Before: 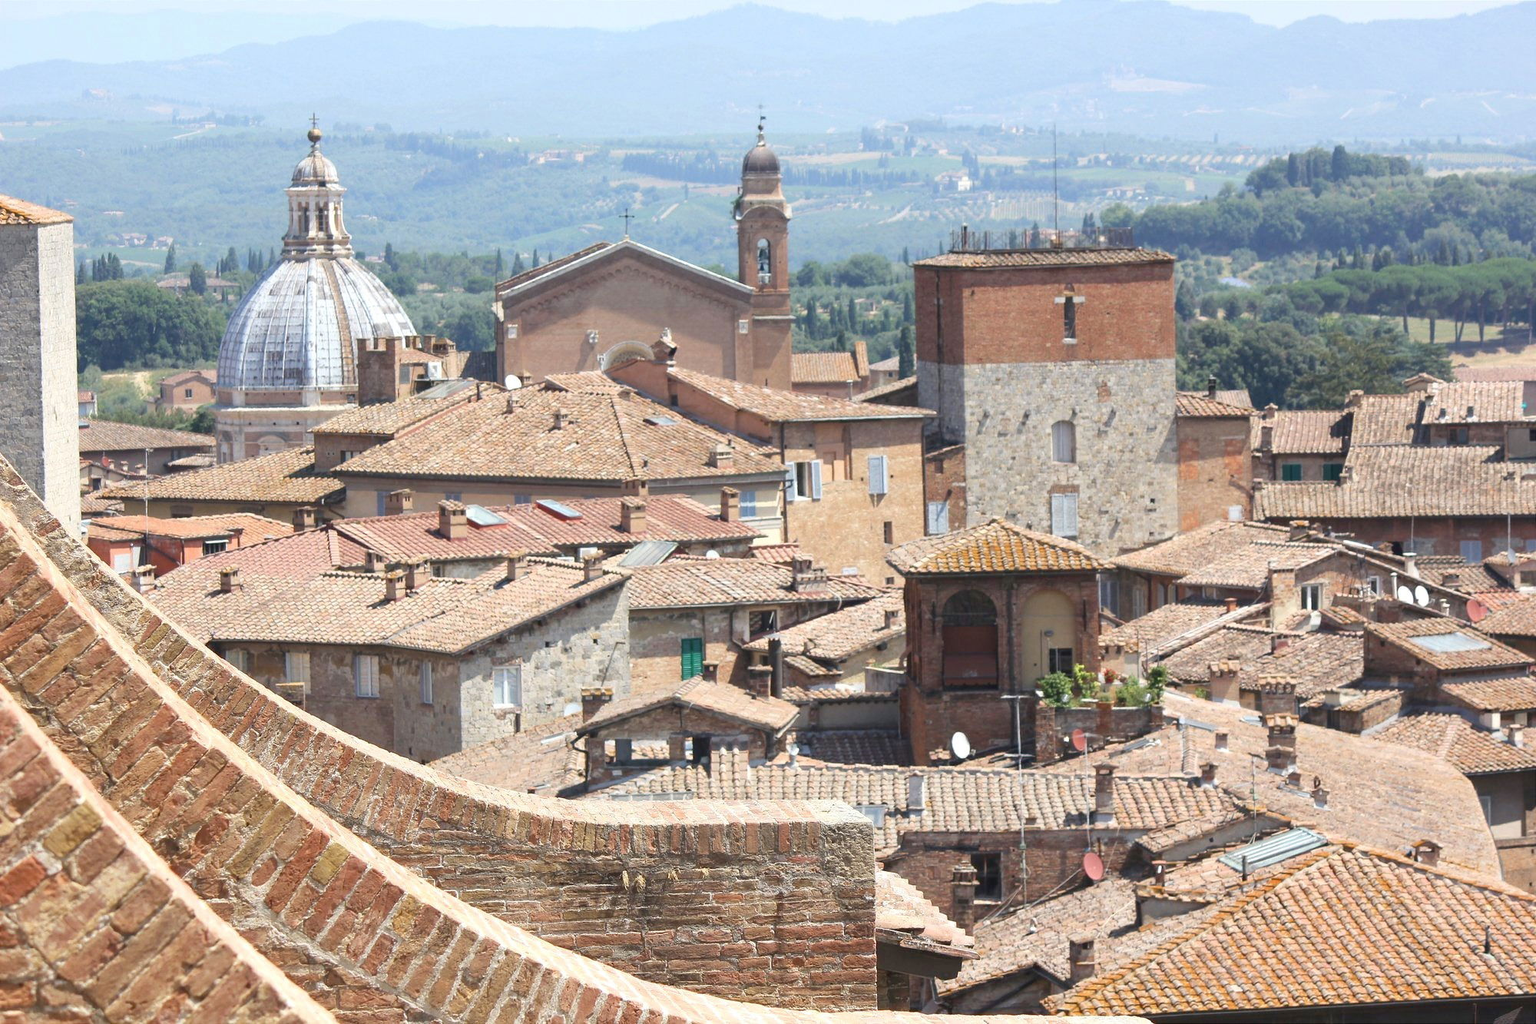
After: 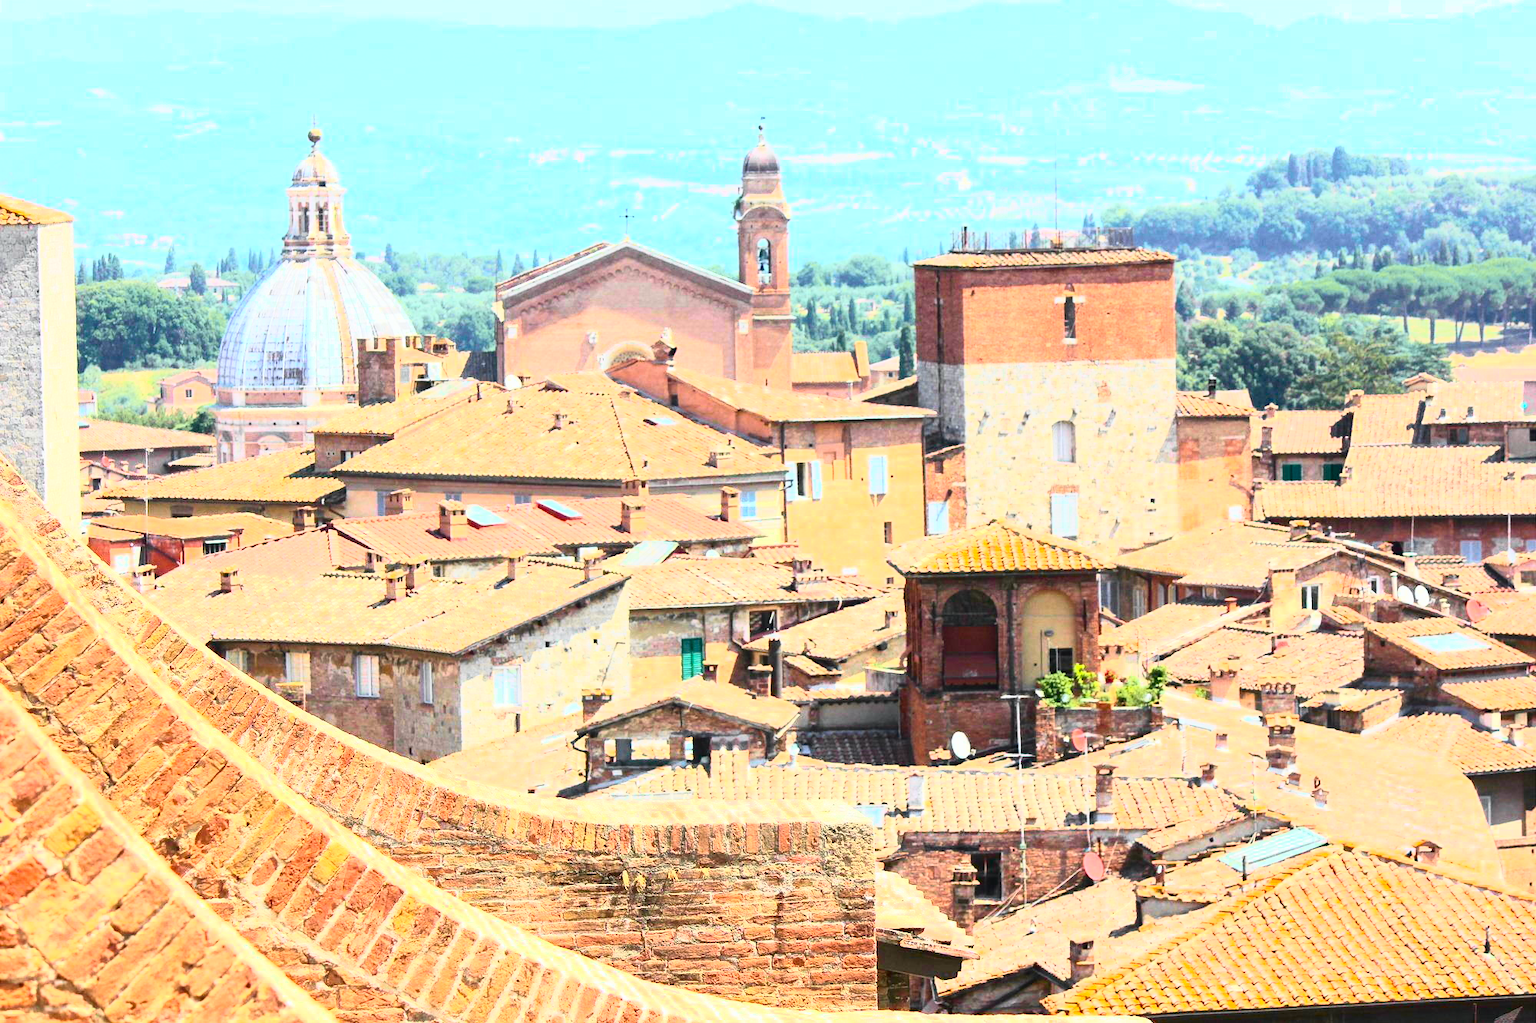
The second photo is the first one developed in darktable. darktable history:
tone curve: curves: ch0 [(0, 0) (0.131, 0.094) (0.326, 0.386) (0.481, 0.623) (0.593, 0.764) (0.812, 0.933) (1, 0.974)]; ch1 [(0, 0) (0.366, 0.367) (0.475, 0.453) (0.494, 0.493) (0.504, 0.497) (0.553, 0.584) (1, 1)]; ch2 [(0, 0) (0.333, 0.346) (0.375, 0.375) (0.424, 0.43) (0.476, 0.492) (0.502, 0.503) (0.533, 0.556) (0.566, 0.599) (0.614, 0.653) (1, 1)], color space Lab, independent channels, preserve colors none
contrast brightness saturation: contrast 0.204, brightness 0.167, saturation 0.23
color balance rgb: perceptual saturation grading › global saturation 19.729%, perceptual brilliance grading › global brilliance 14.585%, perceptual brilliance grading › shadows -34.55%, global vibrance 28.101%
